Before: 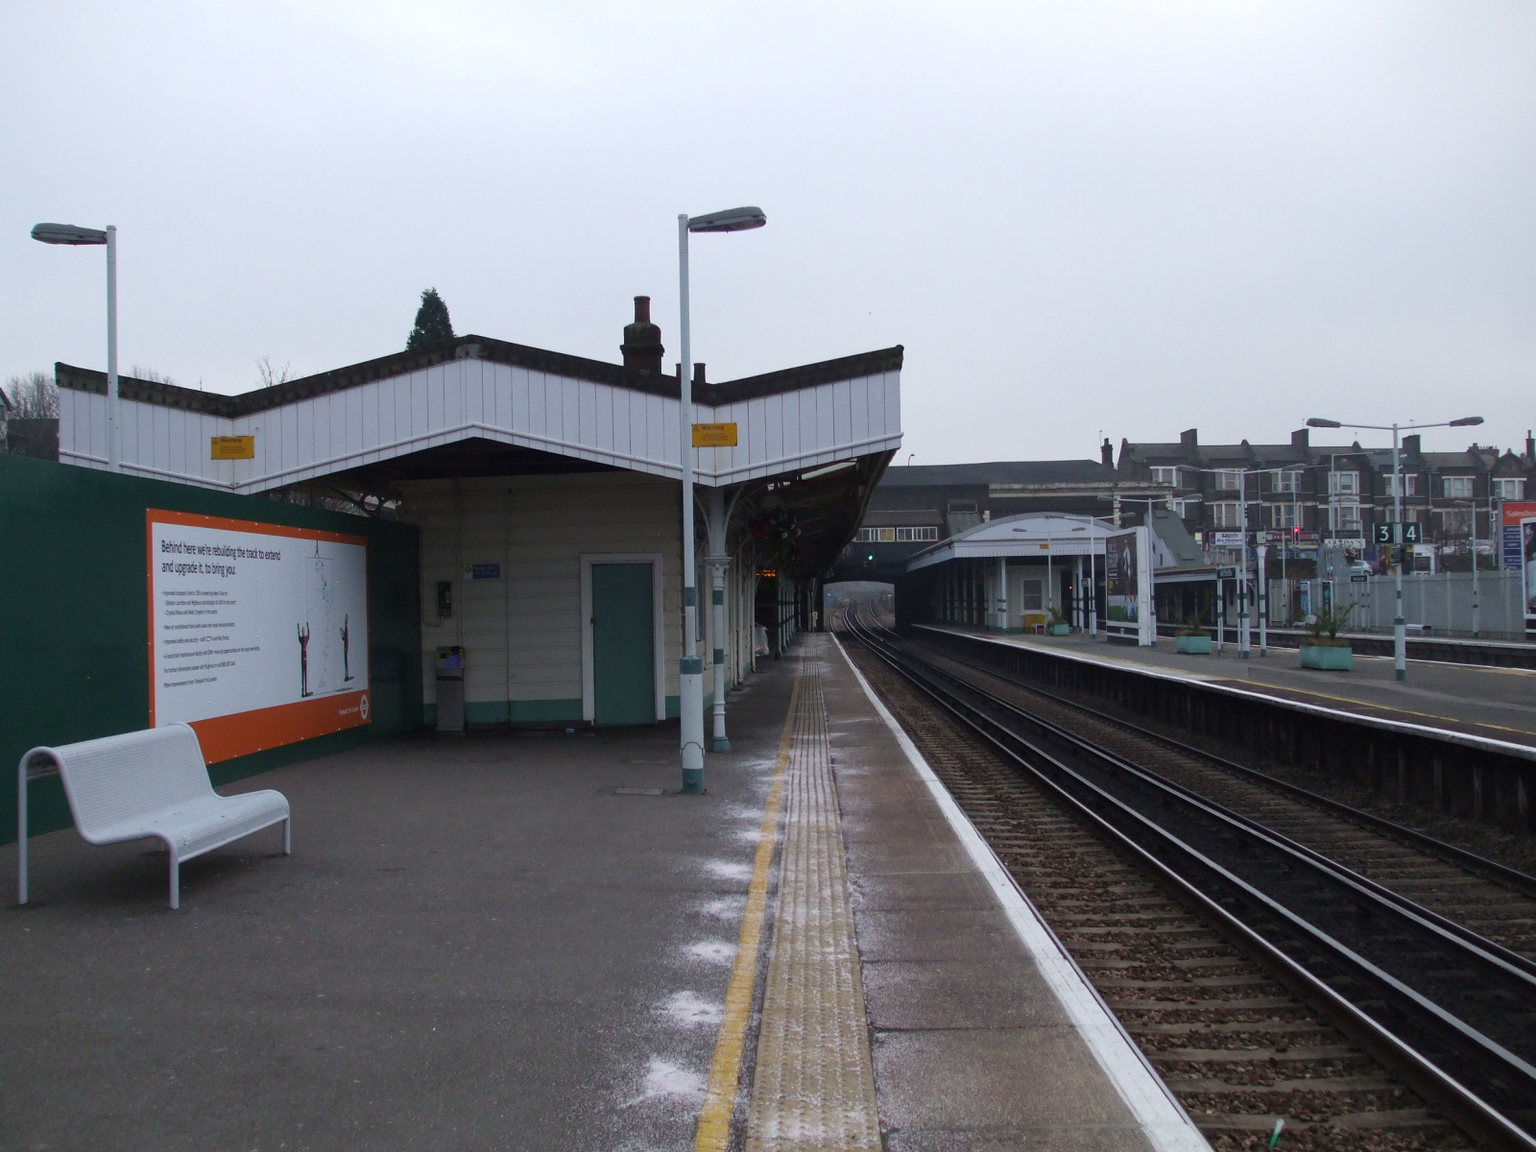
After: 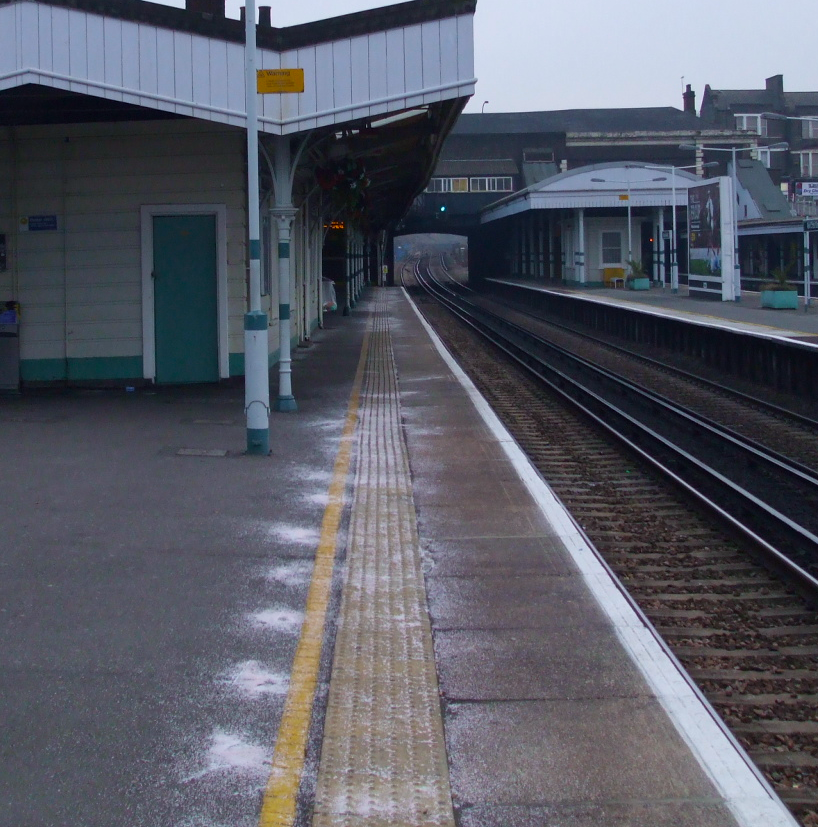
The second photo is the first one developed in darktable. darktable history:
color balance rgb: power › chroma 0.977%, power › hue 252.63°, perceptual saturation grading › global saturation 30.697%, global vibrance 9.445%
crop and rotate: left 29.036%, top 31.055%, right 19.834%
